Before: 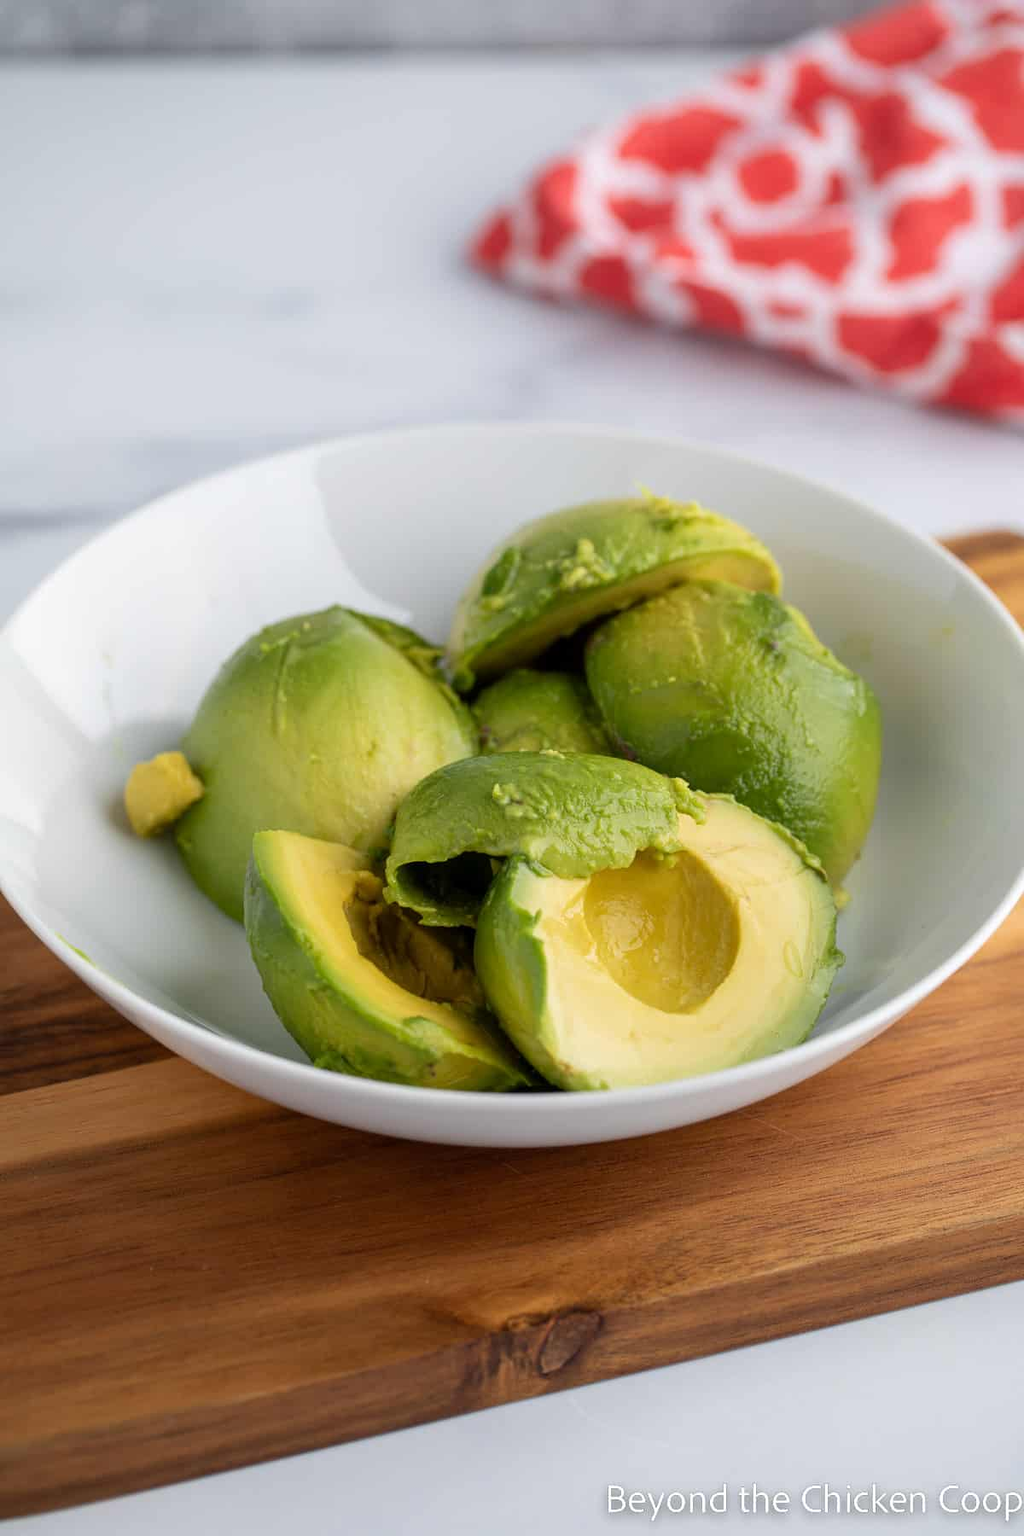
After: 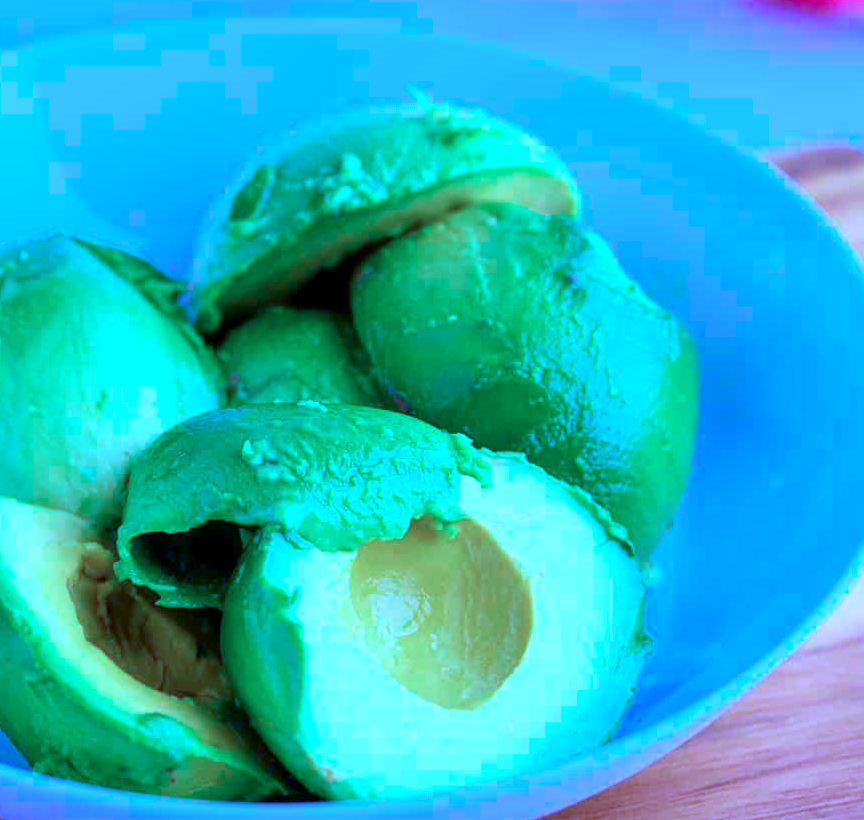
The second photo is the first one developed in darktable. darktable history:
exposure: black level correction 0.001, exposure 0.499 EV, compensate exposure bias true, compensate highlight preservation false
color calibration: output R [0.948, 0.091, -0.04, 0], output G [-0.3, 1.384, -0.085, 0], output B [-0.108, 0.061, 1.08, 0], illuminant as shot in camera, x 0.483, y 0.431, temperature 2445.97 K
crop and rotate: left 27.917%, top 26.6%, bottom 27.829%
color balance rgb: perceptual saturation grading › global saturation 29.747%
